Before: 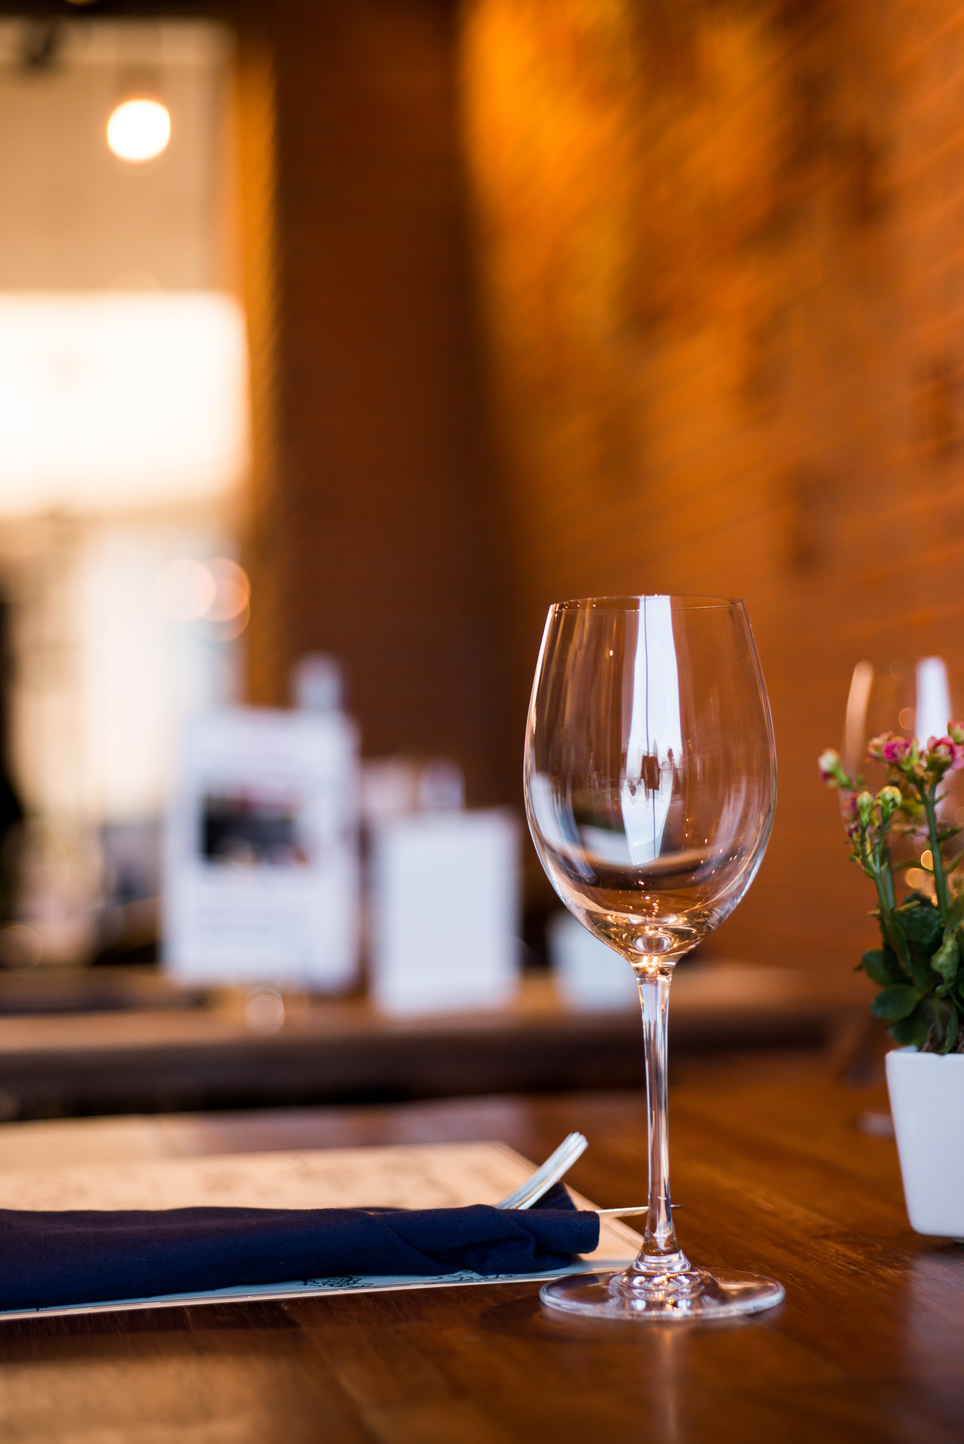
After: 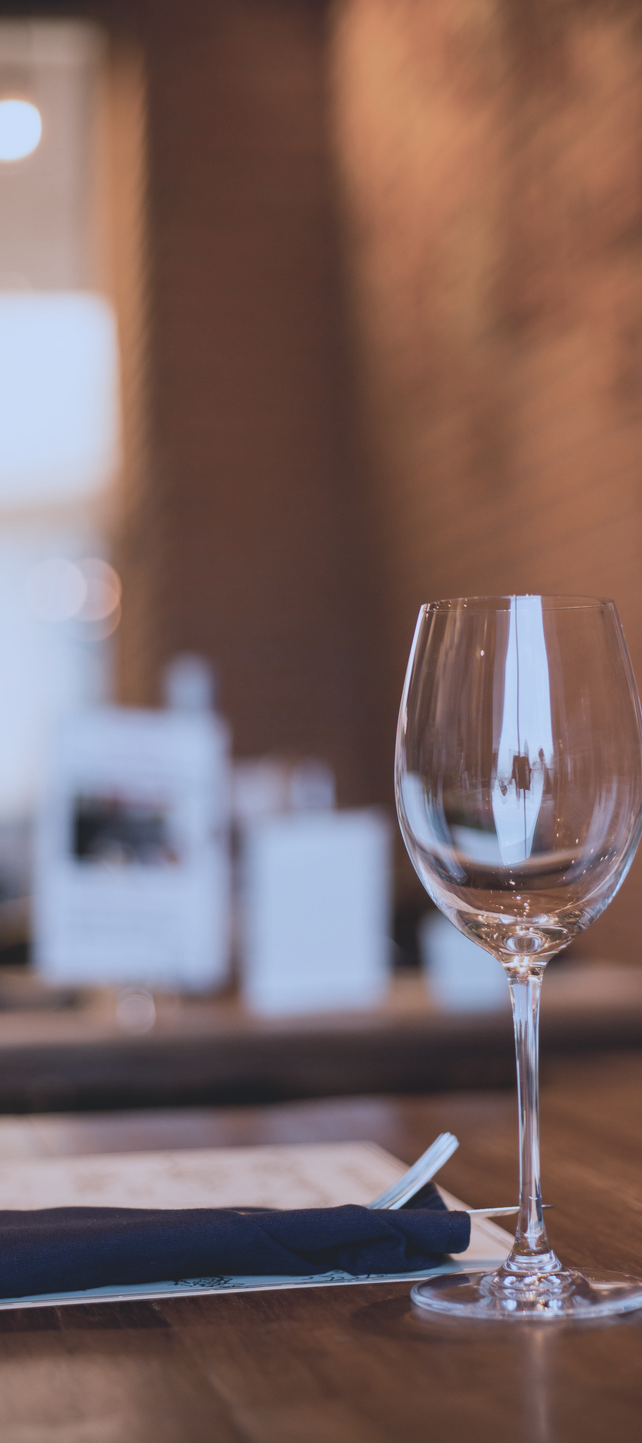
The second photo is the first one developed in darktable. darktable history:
crop and rotate: left 13.429%, right 19.904%
contrast brightness saturation: contrast -0.25, saturation -0.441
color correction: highlights a* -2.46, highlights b* -18.18
